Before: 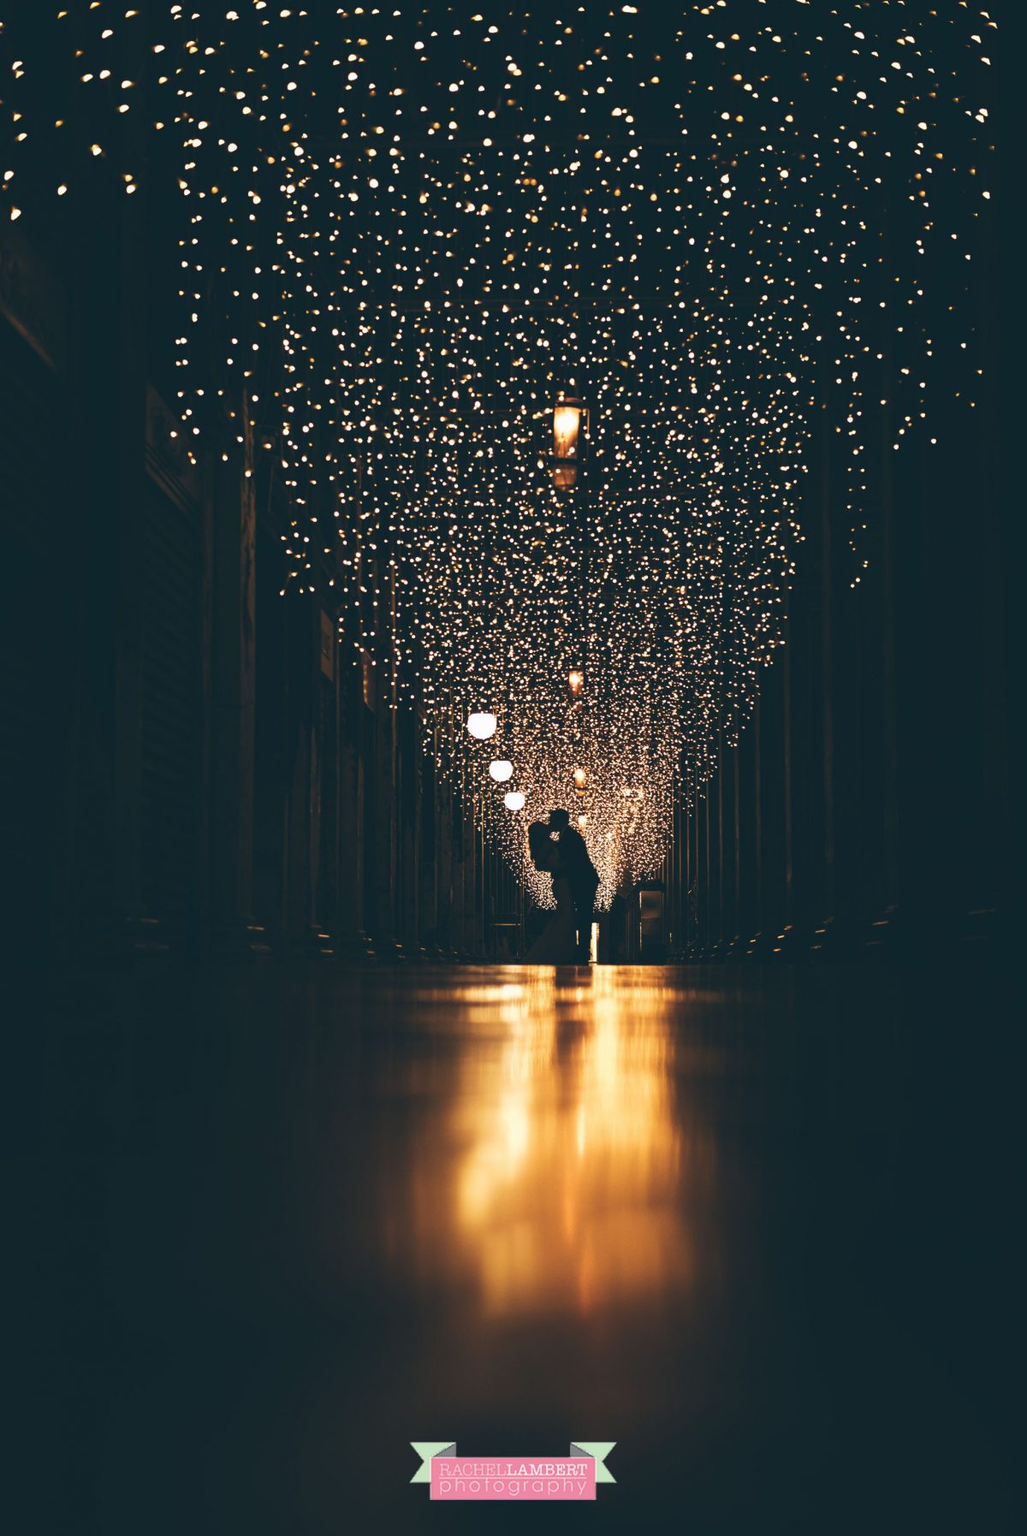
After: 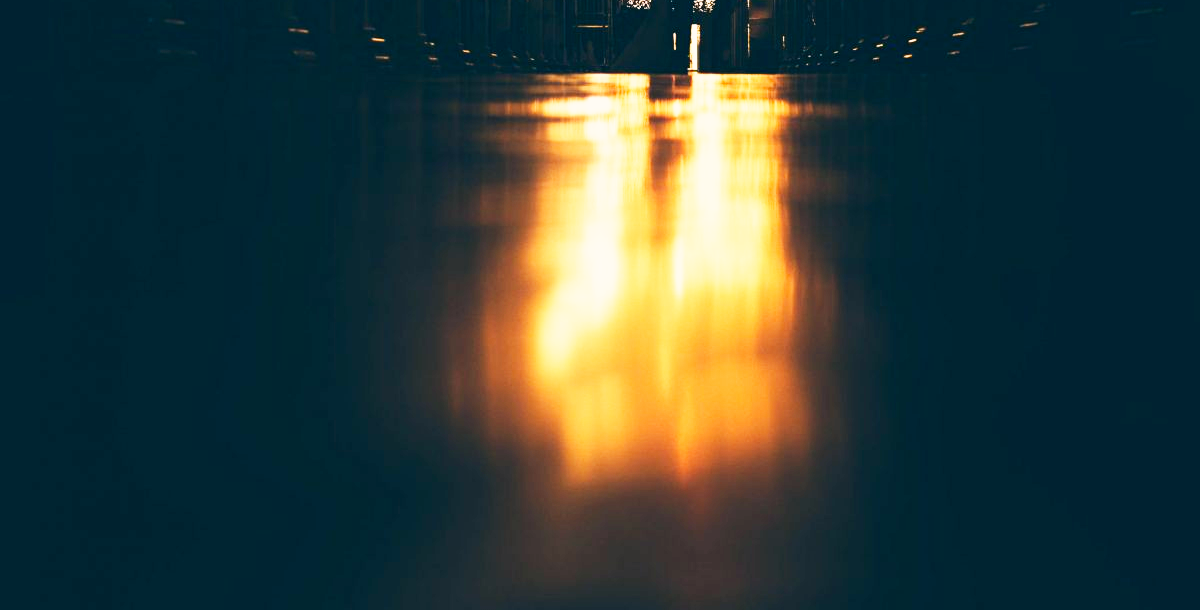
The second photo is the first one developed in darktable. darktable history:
color calibration: illuminant same as pipeline (D50), adaptation XYZ, x 0.346, y 0.358, temperature 5018.71 K
base curve: curves: ch0 [(0, 0) (0.007, 0.004) (0.027, 0.03) (0.046, 0.07) (0.207, 0.54) (0.442, 0.872) (0.673, 0.972) (1, 1)], preserve colors none
crop and rotate: top 58.724%, bottom 7.286%
color correction: highlights a* 5.42, highlights b* 5.29, shadows a* -4.41, shadows b* -5.03
